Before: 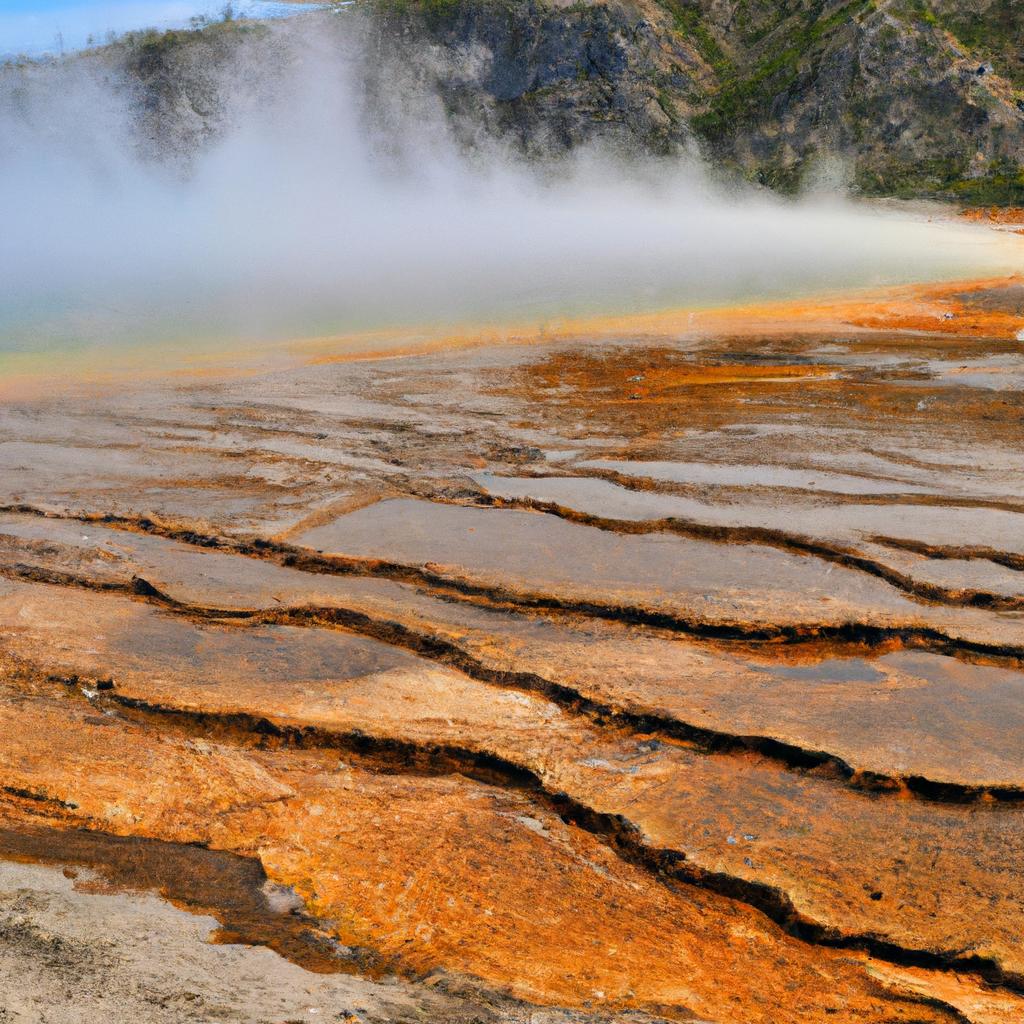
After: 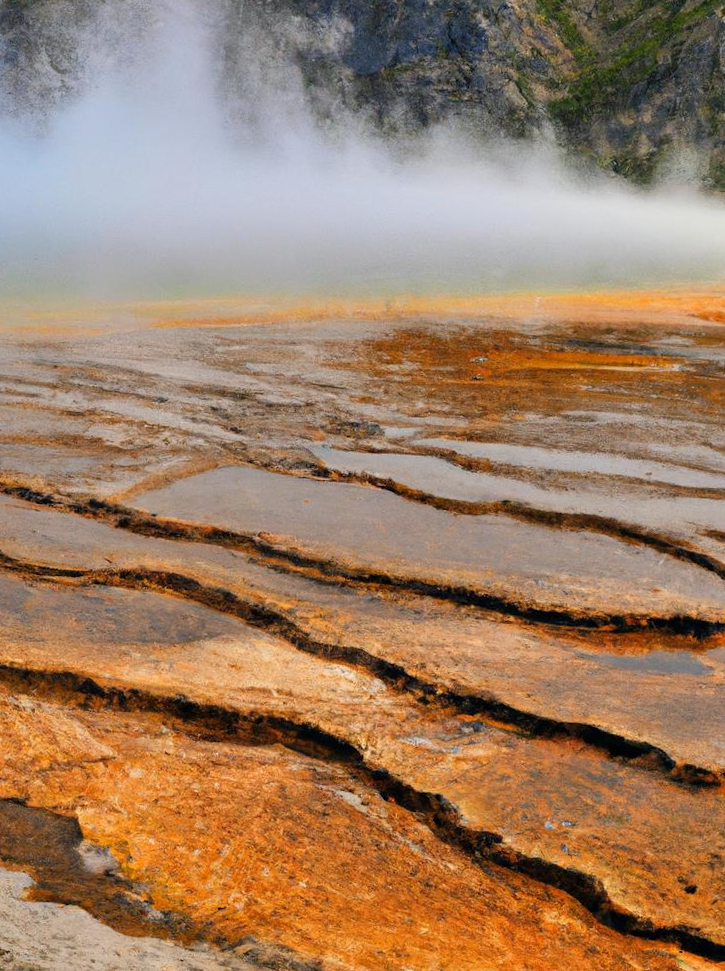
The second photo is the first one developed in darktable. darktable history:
crop and rotate: angle -3.14°, left 14.262%, top 0.038%, right 11.064%, bottom 0.052%
